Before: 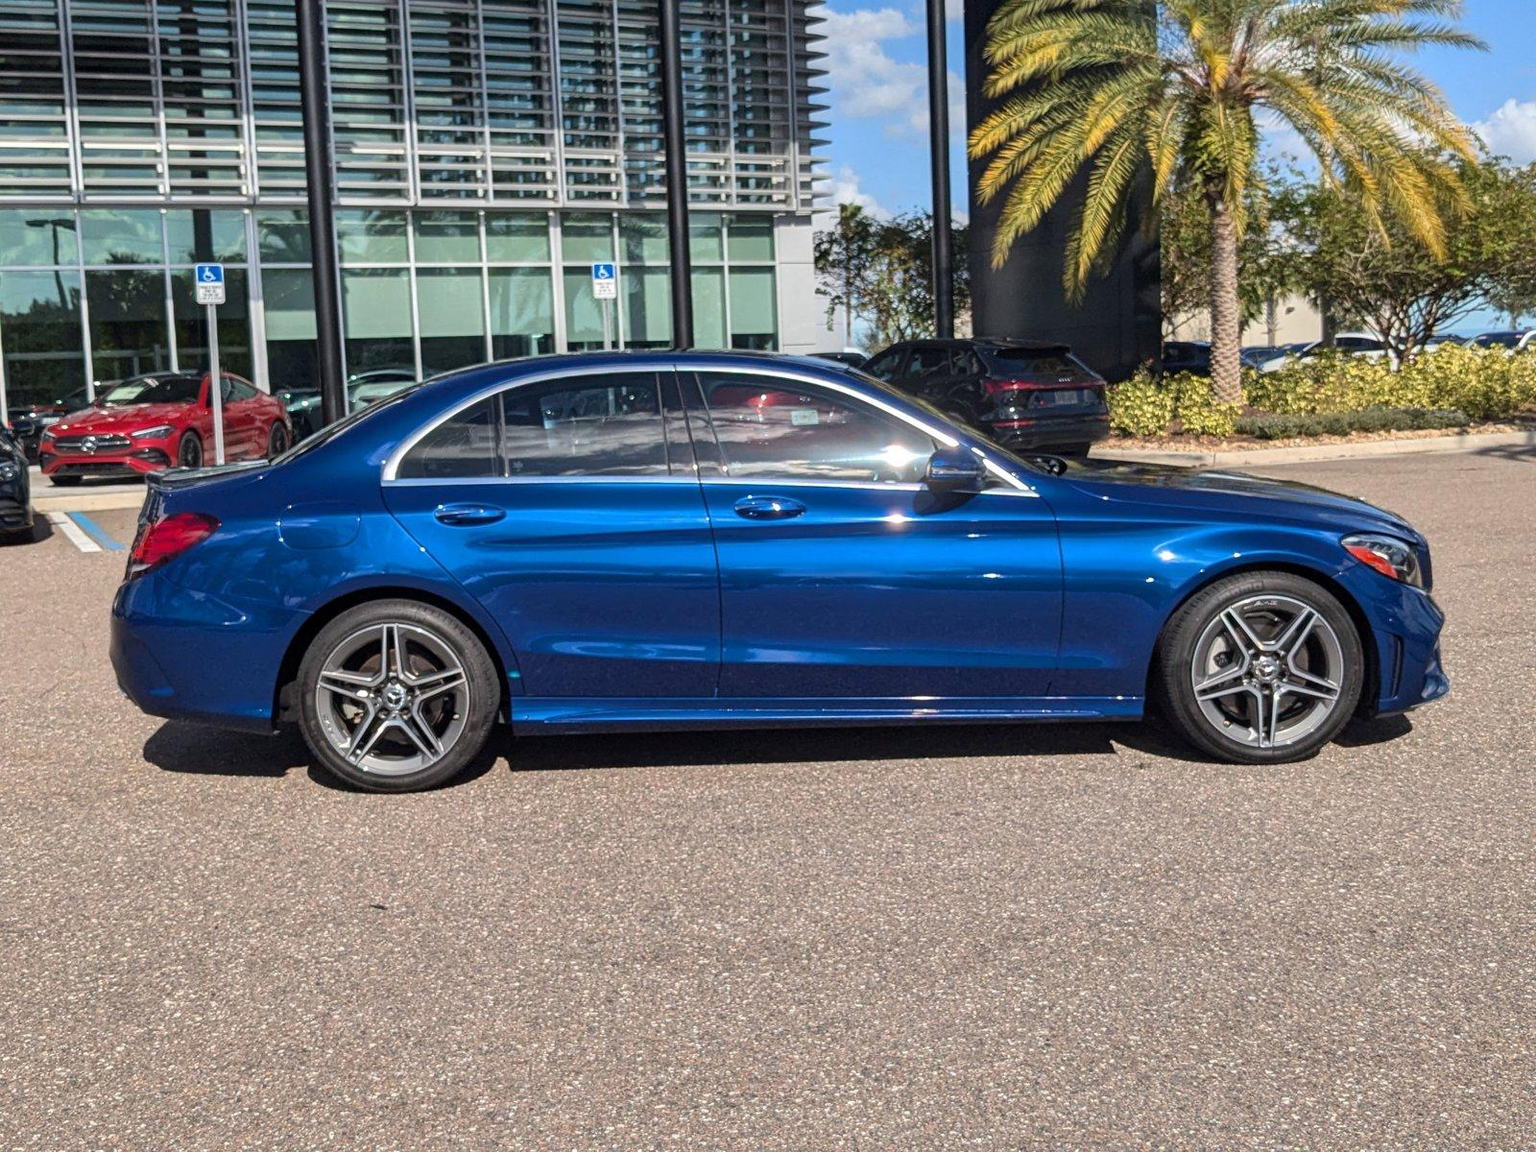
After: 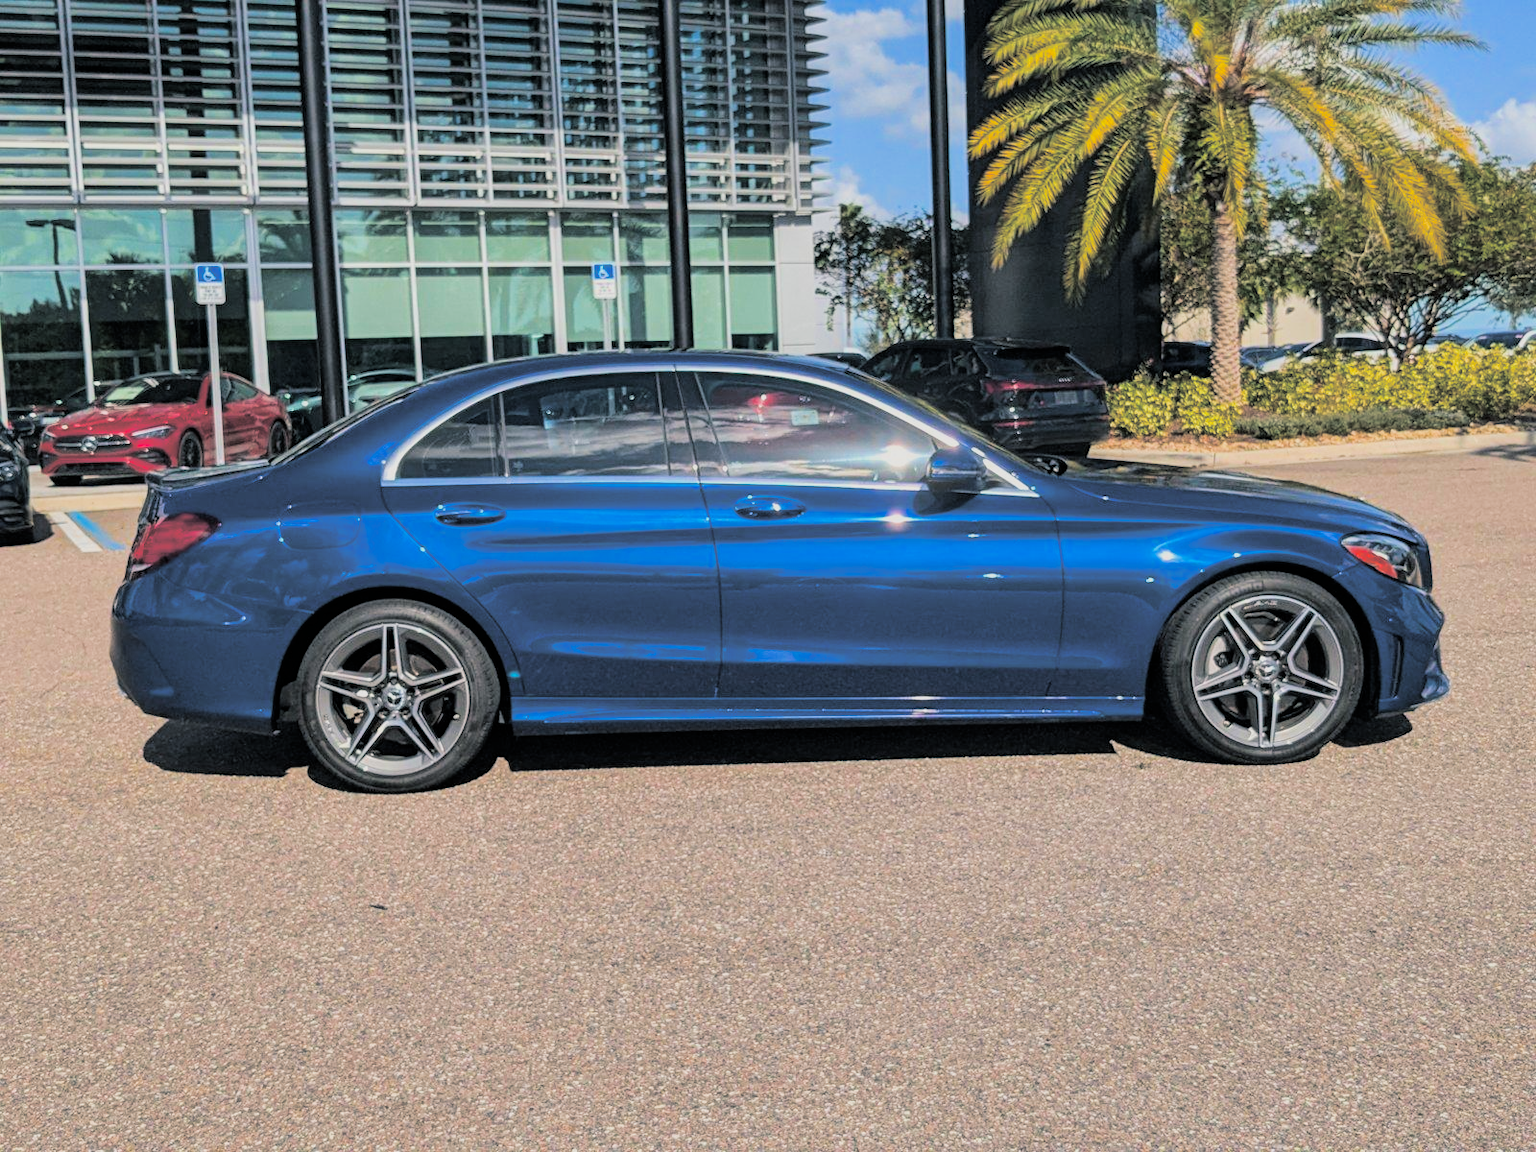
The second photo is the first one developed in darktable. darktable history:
color balance rgb: linear chroma grading › global chroma 15%, perceptual saturation grading › global saturation 30%
exposure: exposure 0.426 EV, compensate highlight preservation false
filmic rgb: black relative exposure -7.65 EV, white relative exposure 4.56 EV, hardness 3.61
split-toning: shadows › hue 201.6°, shadows › saturation 0.16, highlights › hue 50.4°, highlights › saturation 0.2, balance -49.9
